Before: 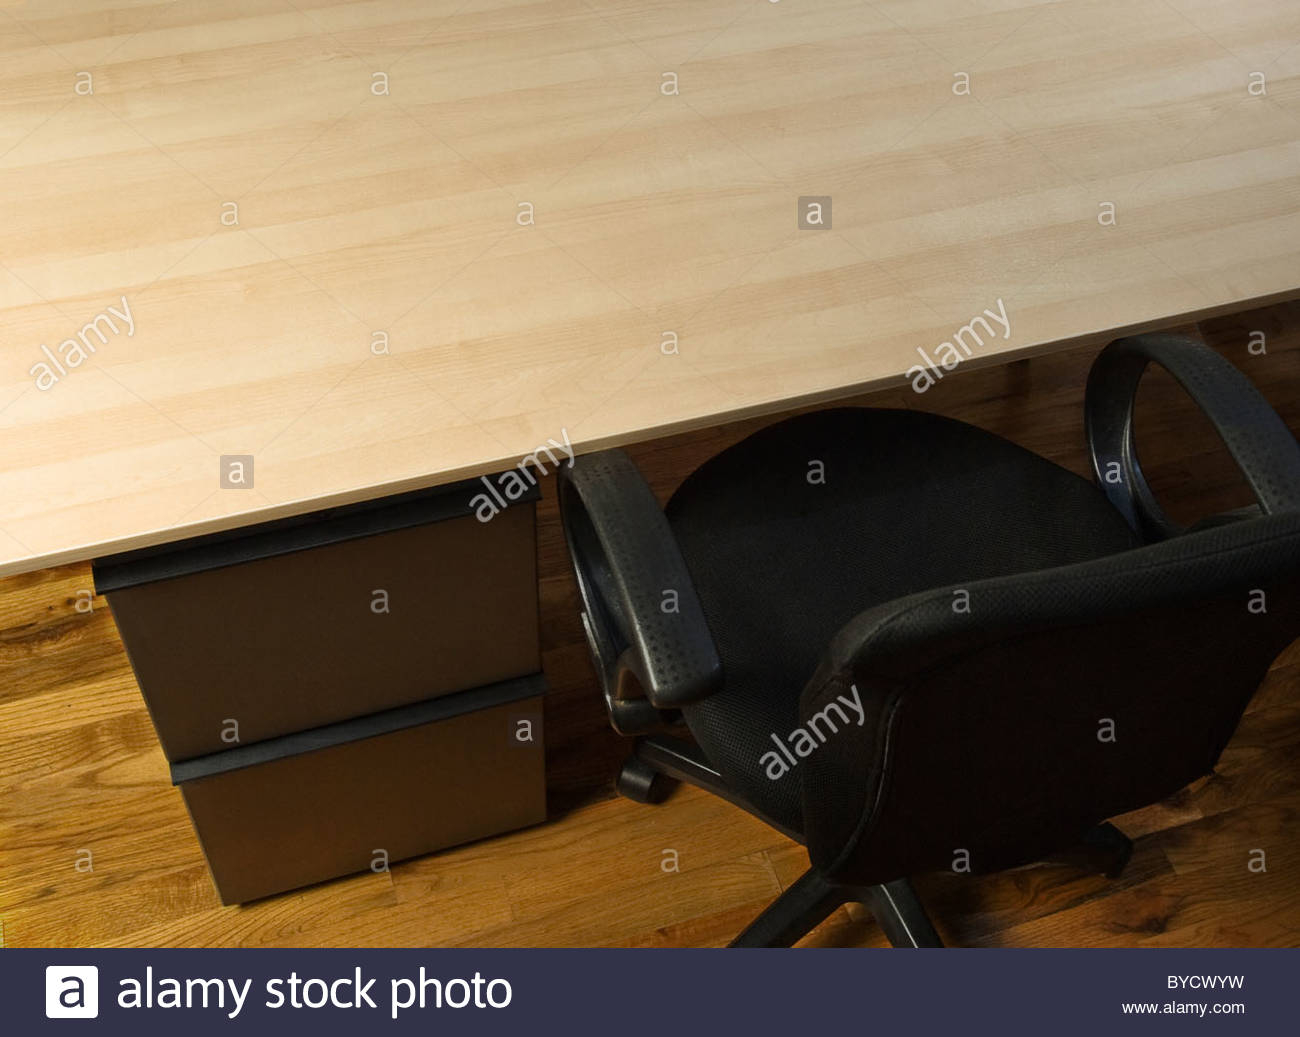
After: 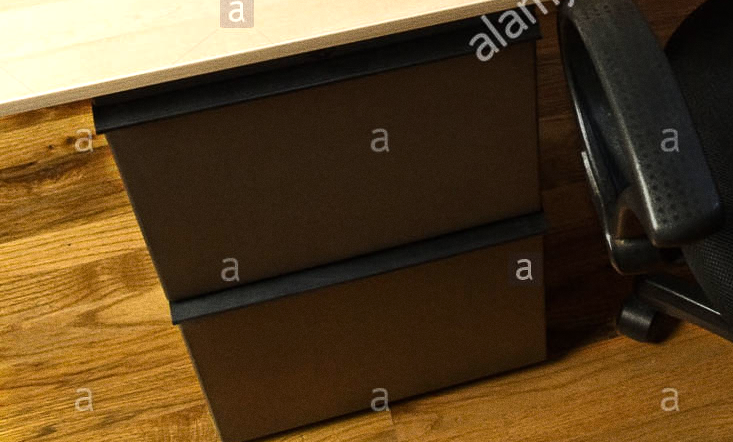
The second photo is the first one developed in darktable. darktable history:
crop: top 44.483%, right 43.593%, bottom 12.892%
tone equalizer: -8 EV -0.417 EV, -7 EV -0.389 EV, -6 EV -0.333 EV, -5 EV -0.222 EV, -3 EV 0.222 EV, -2 EV 0.333 EV, -1 EV 0.389 EV, +0 EV 0.417 EV, edges refinement/feathering 500, mask exposure compensation -1.57 EV, preserve details no
grain: on, module defaults
